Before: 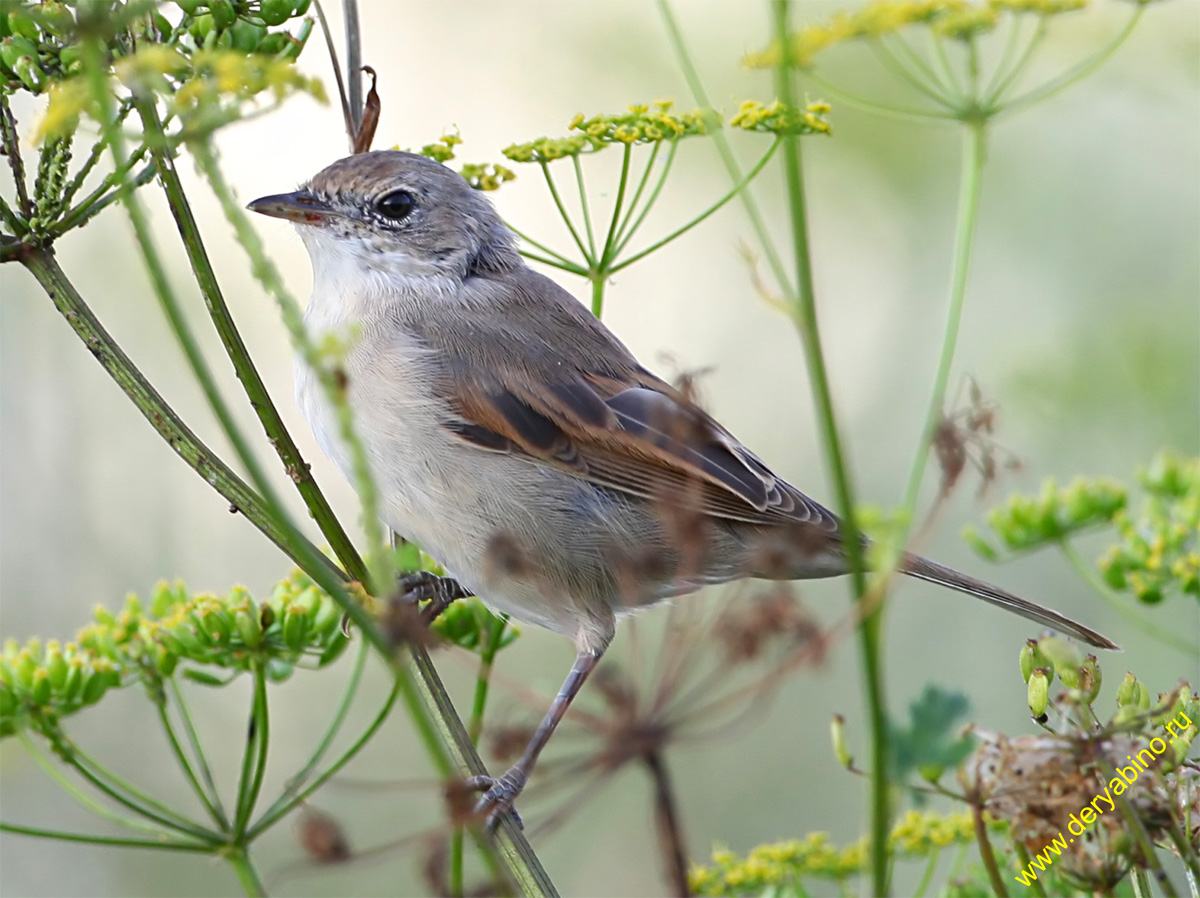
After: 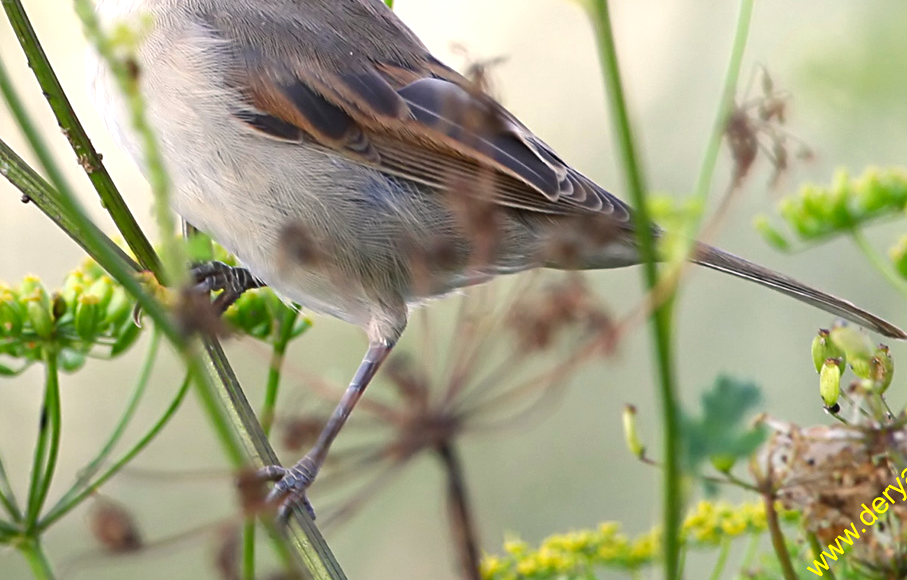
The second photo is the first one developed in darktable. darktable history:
crop and rotate: left 17.415%, top 34.556%, right 6.978%, bottom 0.814%
color balance rgb: power › hue 330.23°, highlights gain › chroma 1.675%, highlights gain › hue 56.52°, perceptual saturation grading › global saturation 0.623%, perceptual brilliance grading › global brilliance 9.691%
